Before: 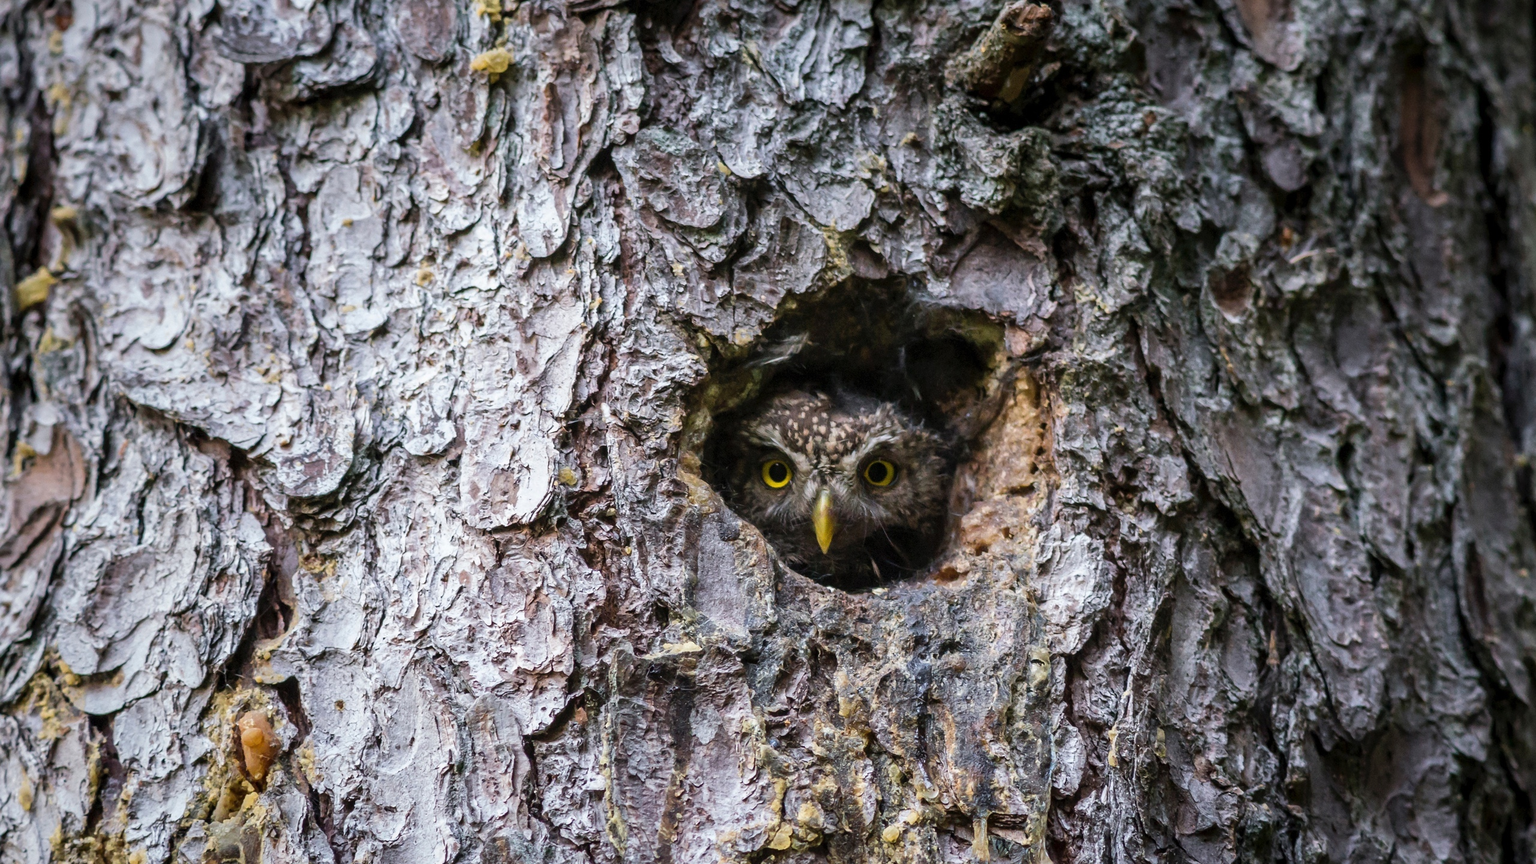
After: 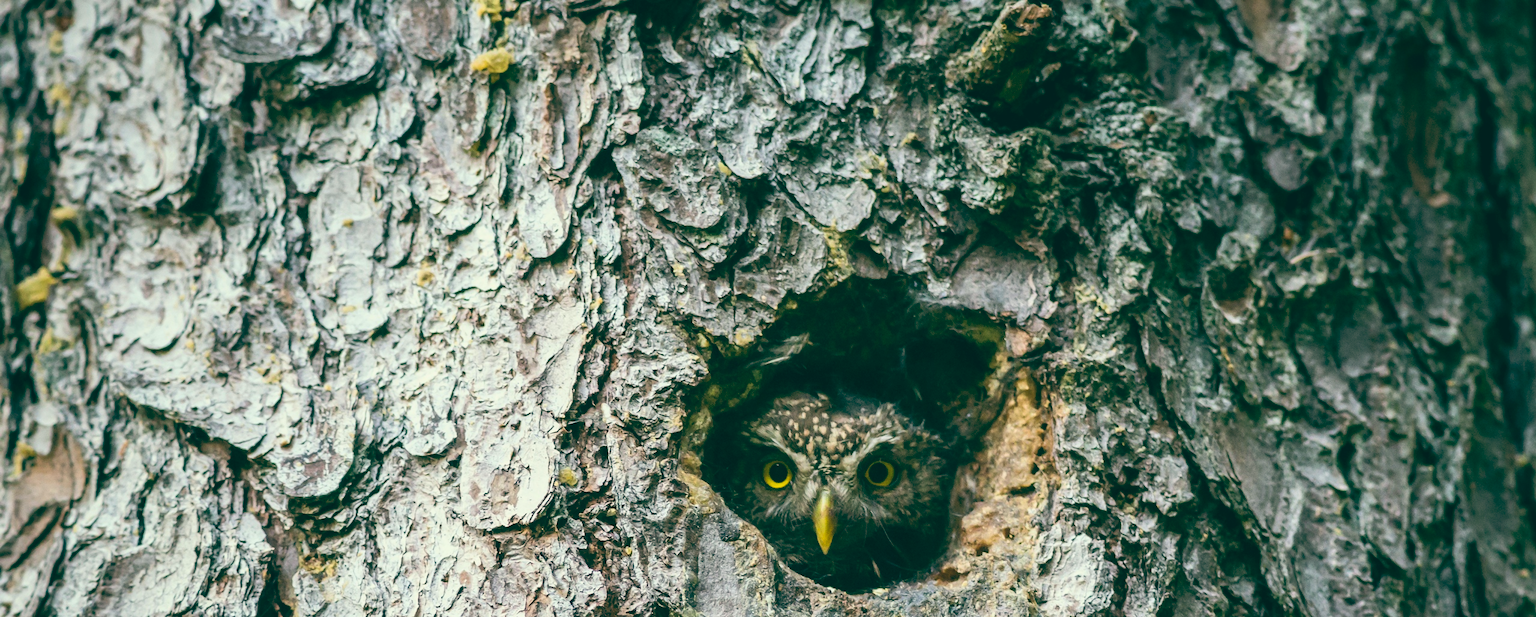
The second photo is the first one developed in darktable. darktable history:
crop: bottom 28.576%
color balance: lift [1.005, 0.99, 1.007, 1.01], gamma [1, 1.034, 1.032, 0.966], gain [0.873, 1.055, 1.067, 0.933]
contrast brightness saturation: contrast 0.2, brightness 0.16, saturation 0.22
